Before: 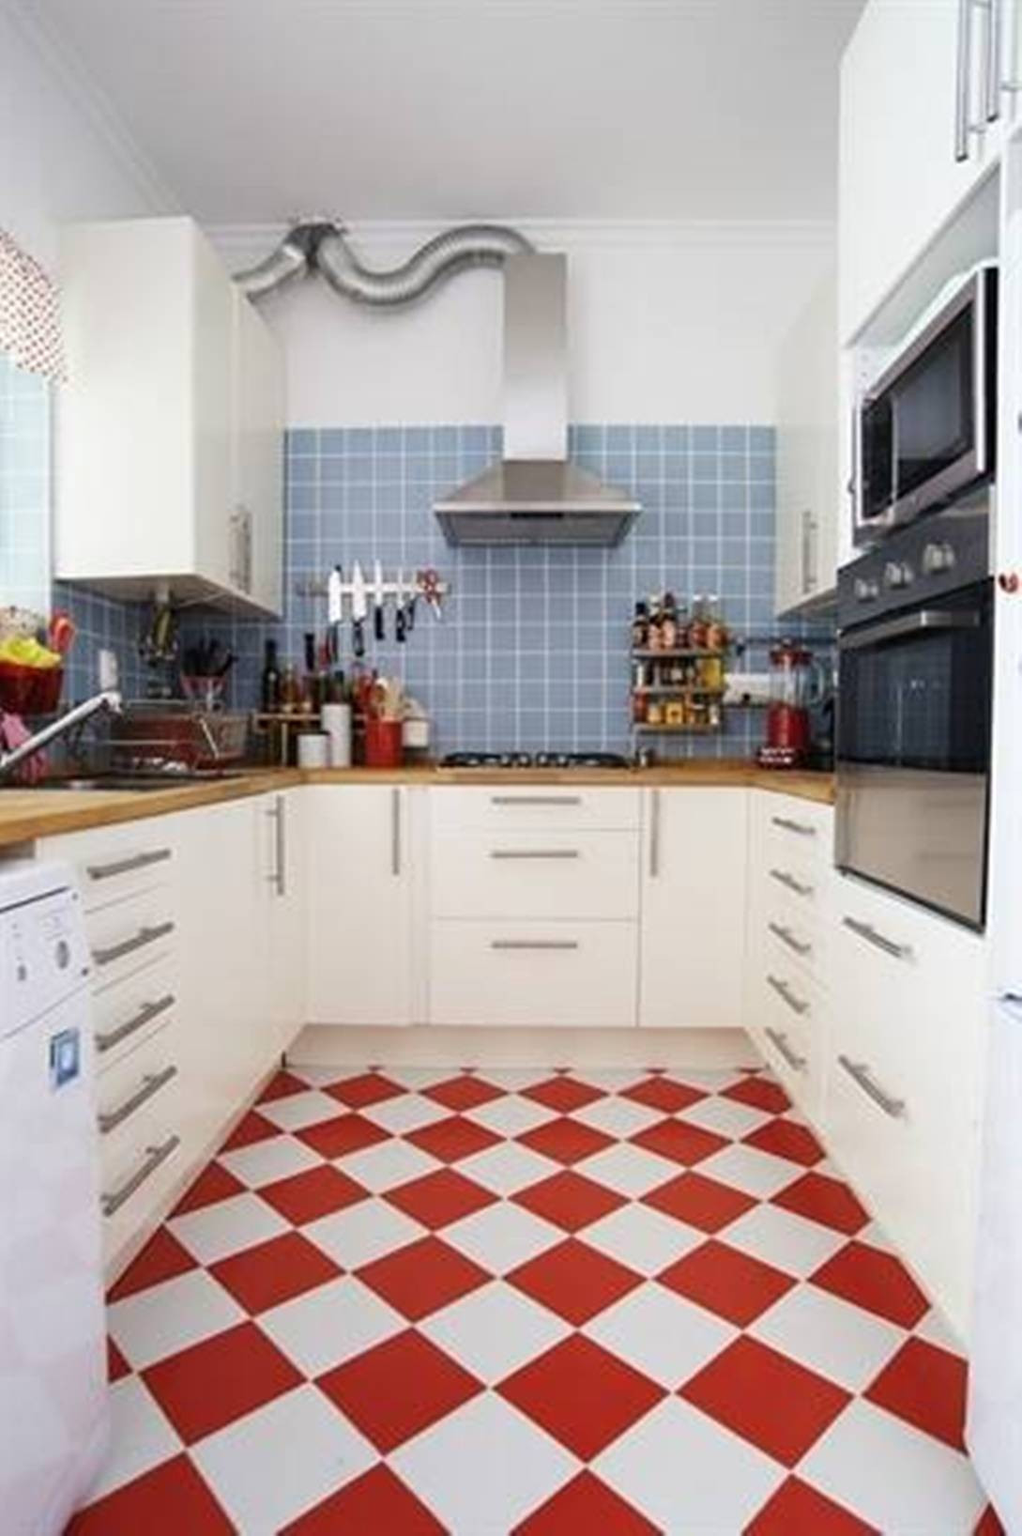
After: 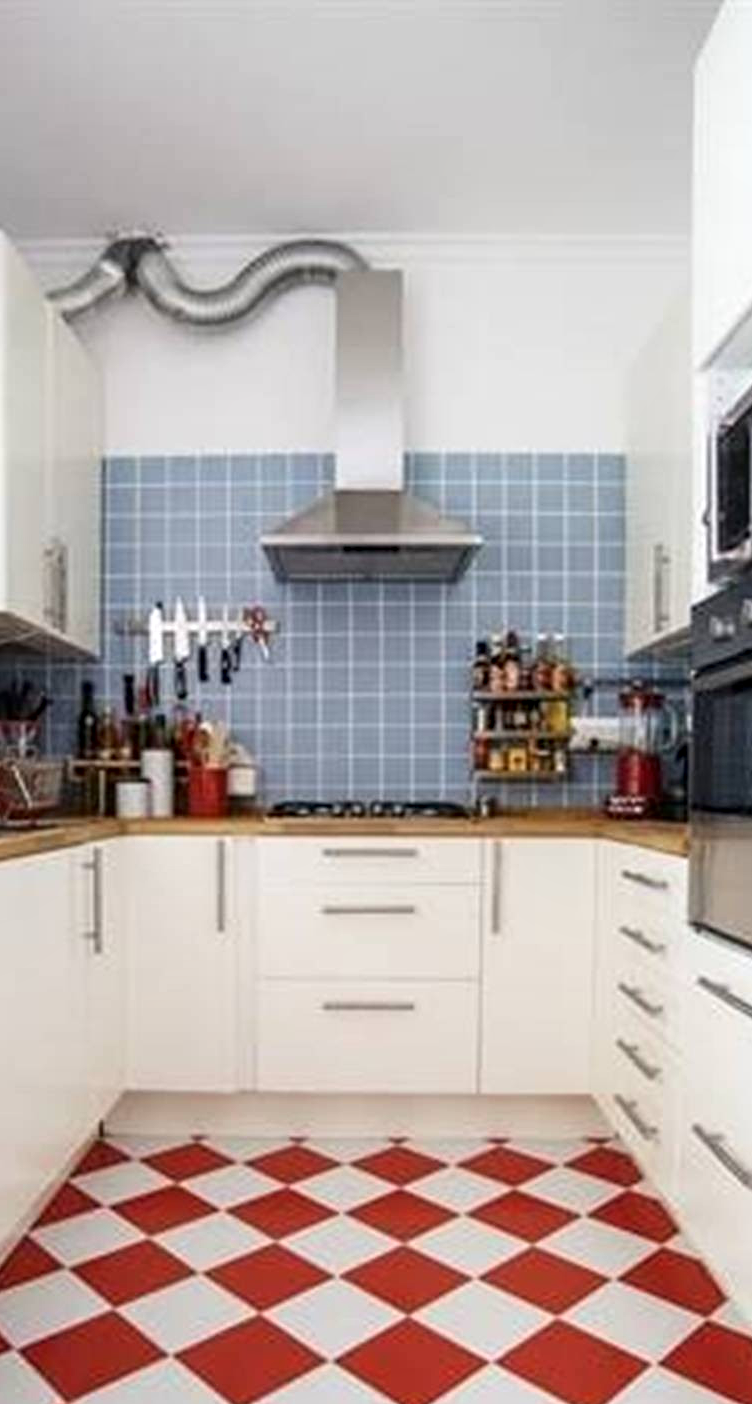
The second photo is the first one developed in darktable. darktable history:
crop: left 18.518%, right 12.428%, bottom 14.162%
shadows and highlights: shadows -31.12, highlights 29.27, highlights color adjustment 73.7%
local contrast: on, module defaults
